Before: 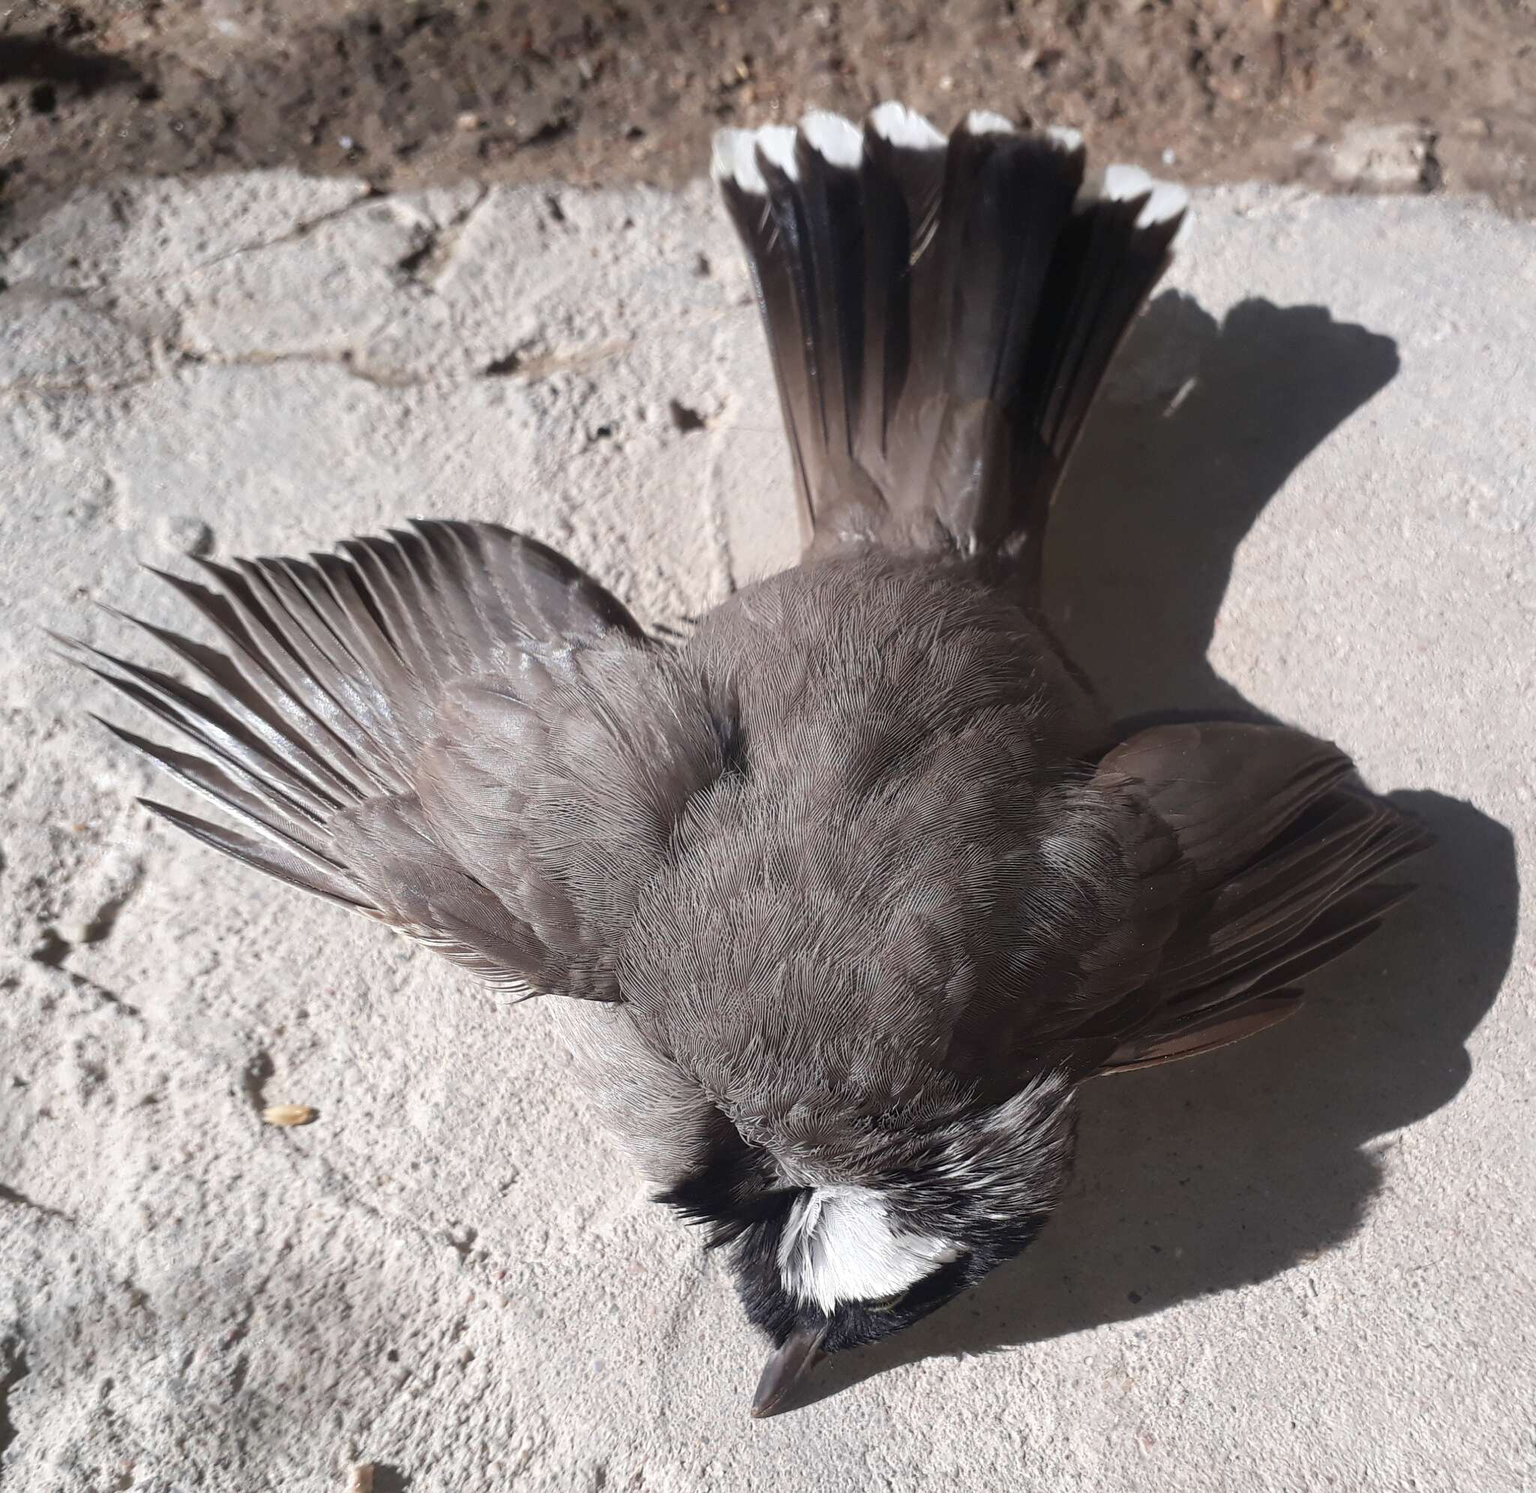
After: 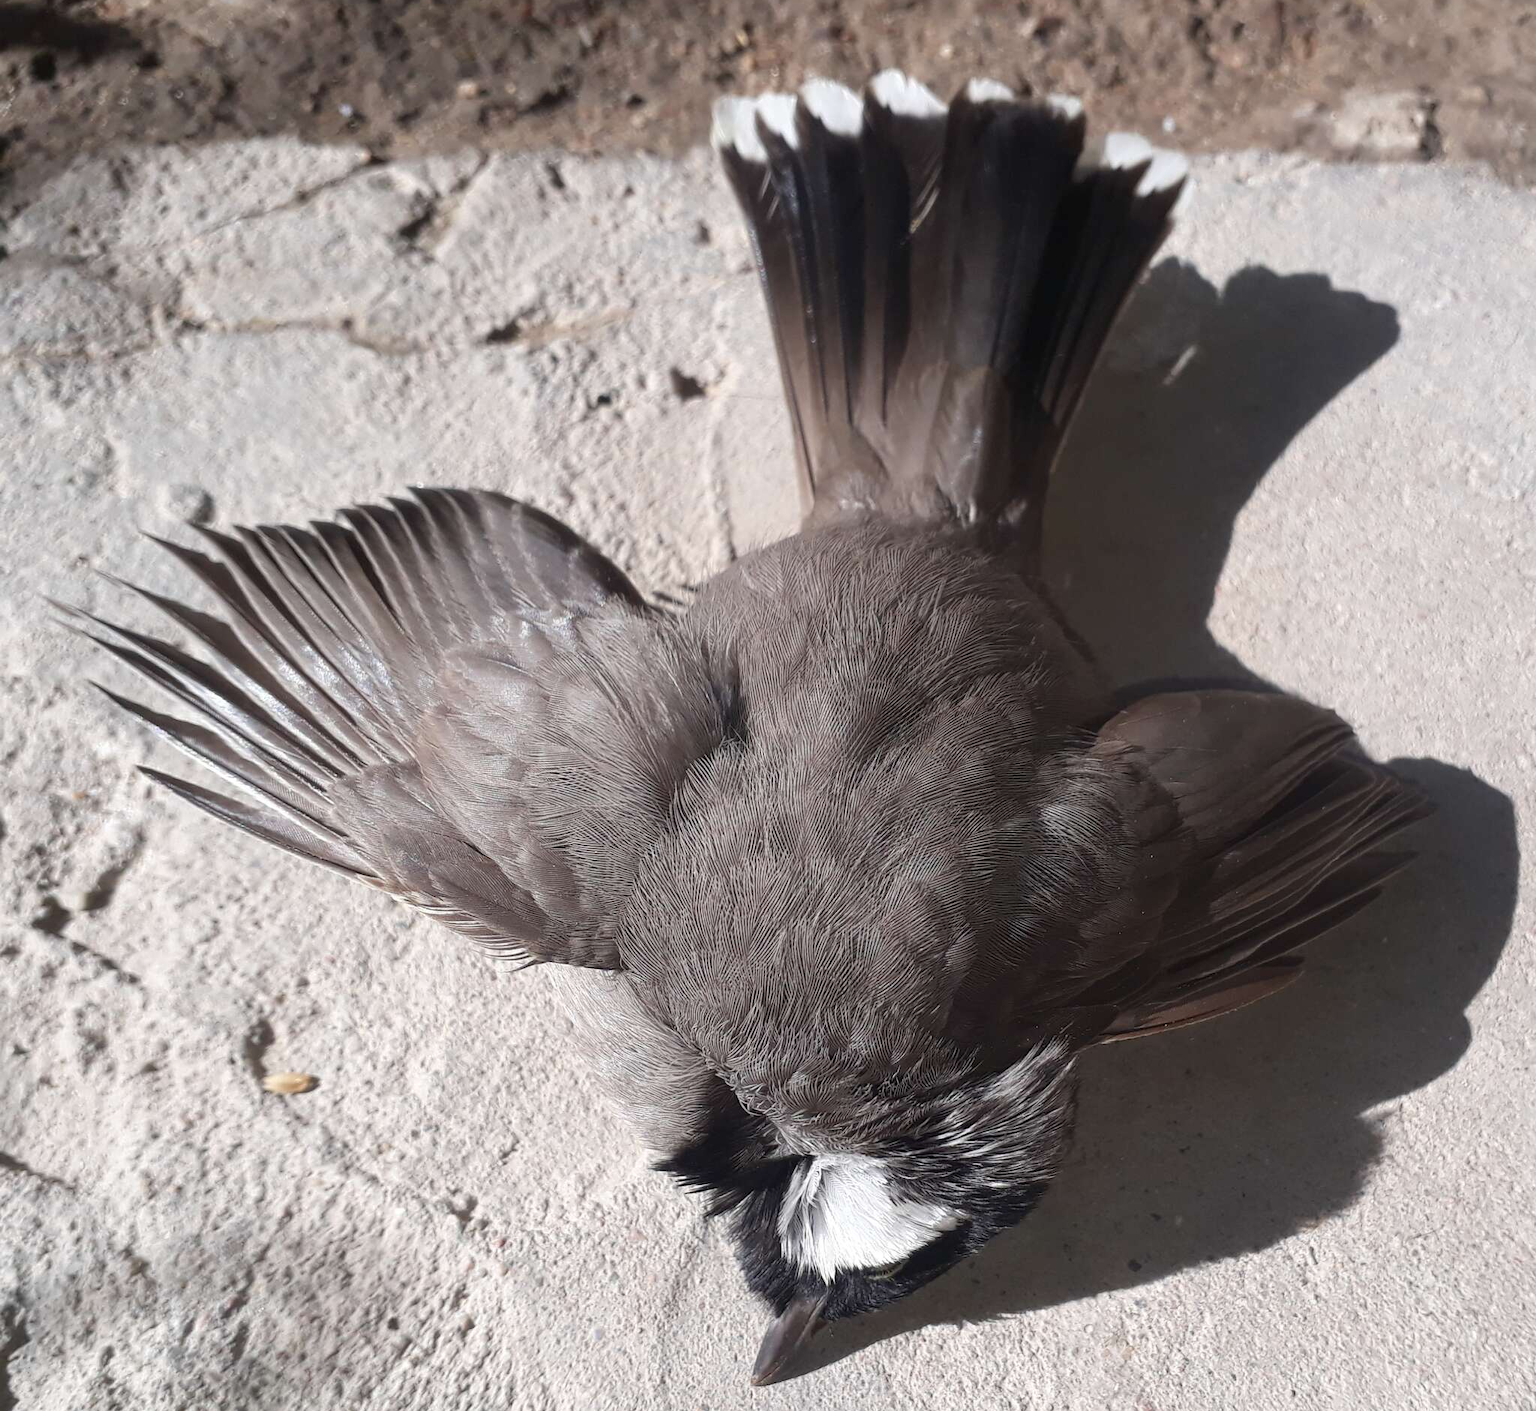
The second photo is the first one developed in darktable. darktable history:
crop and rotate: top 2.233%, bottom 3.207%
